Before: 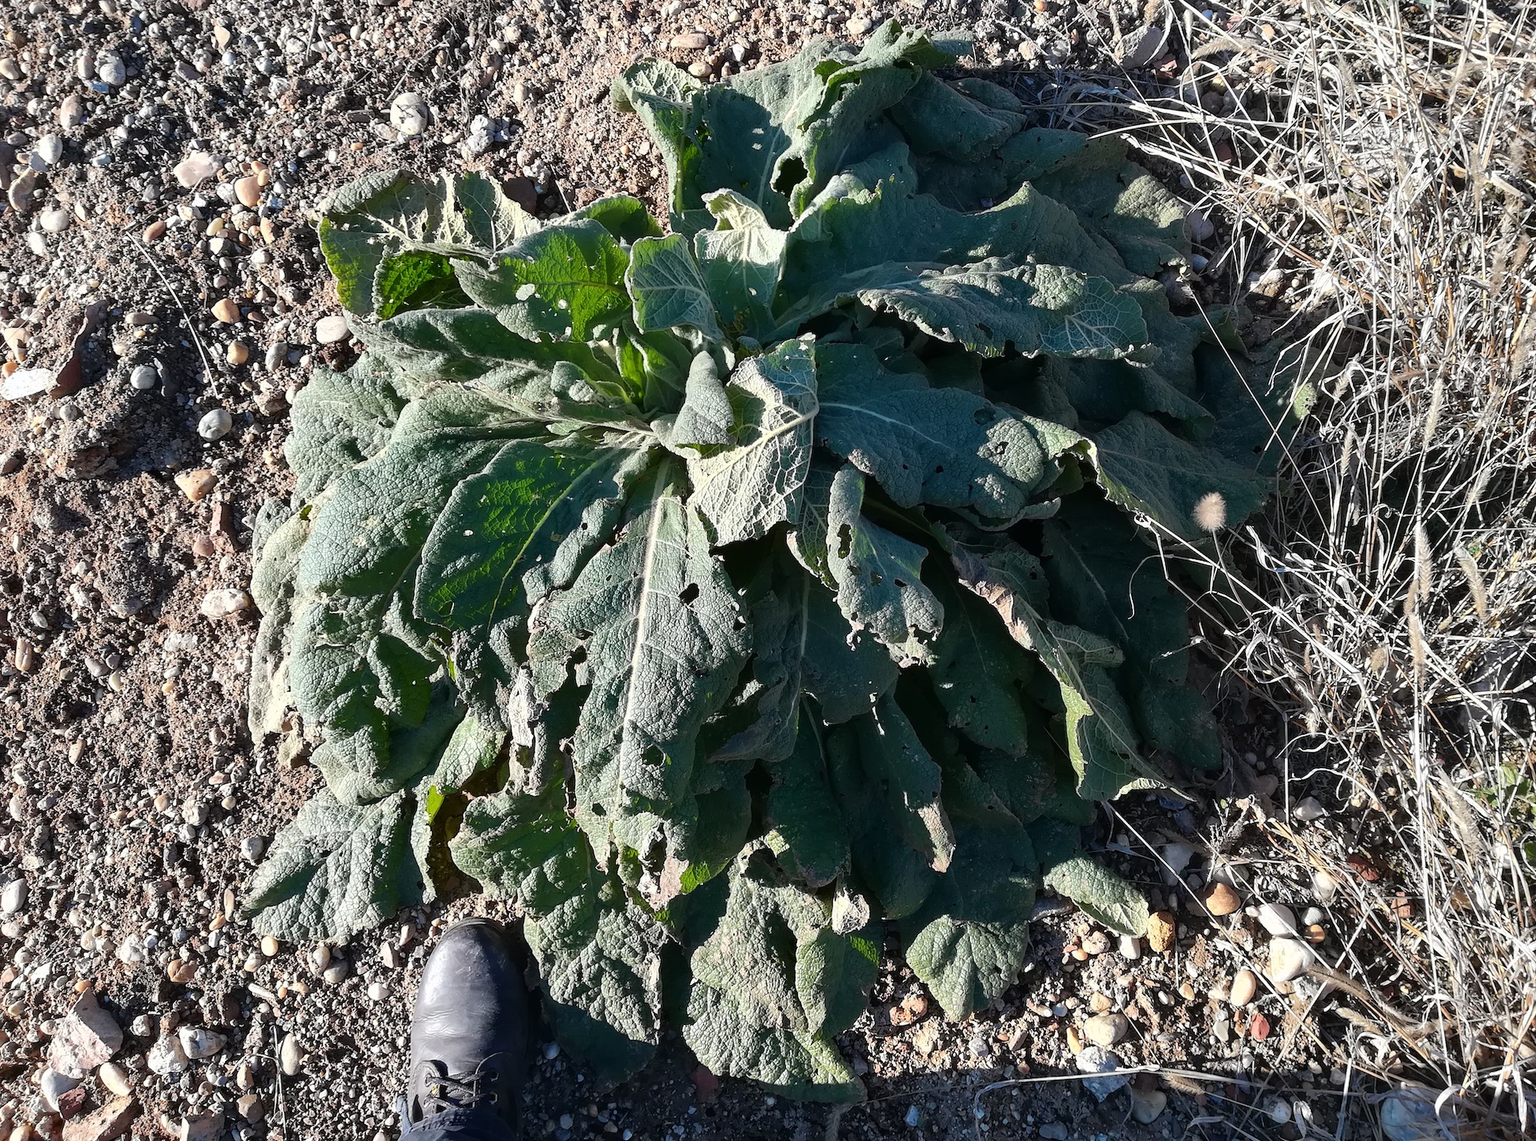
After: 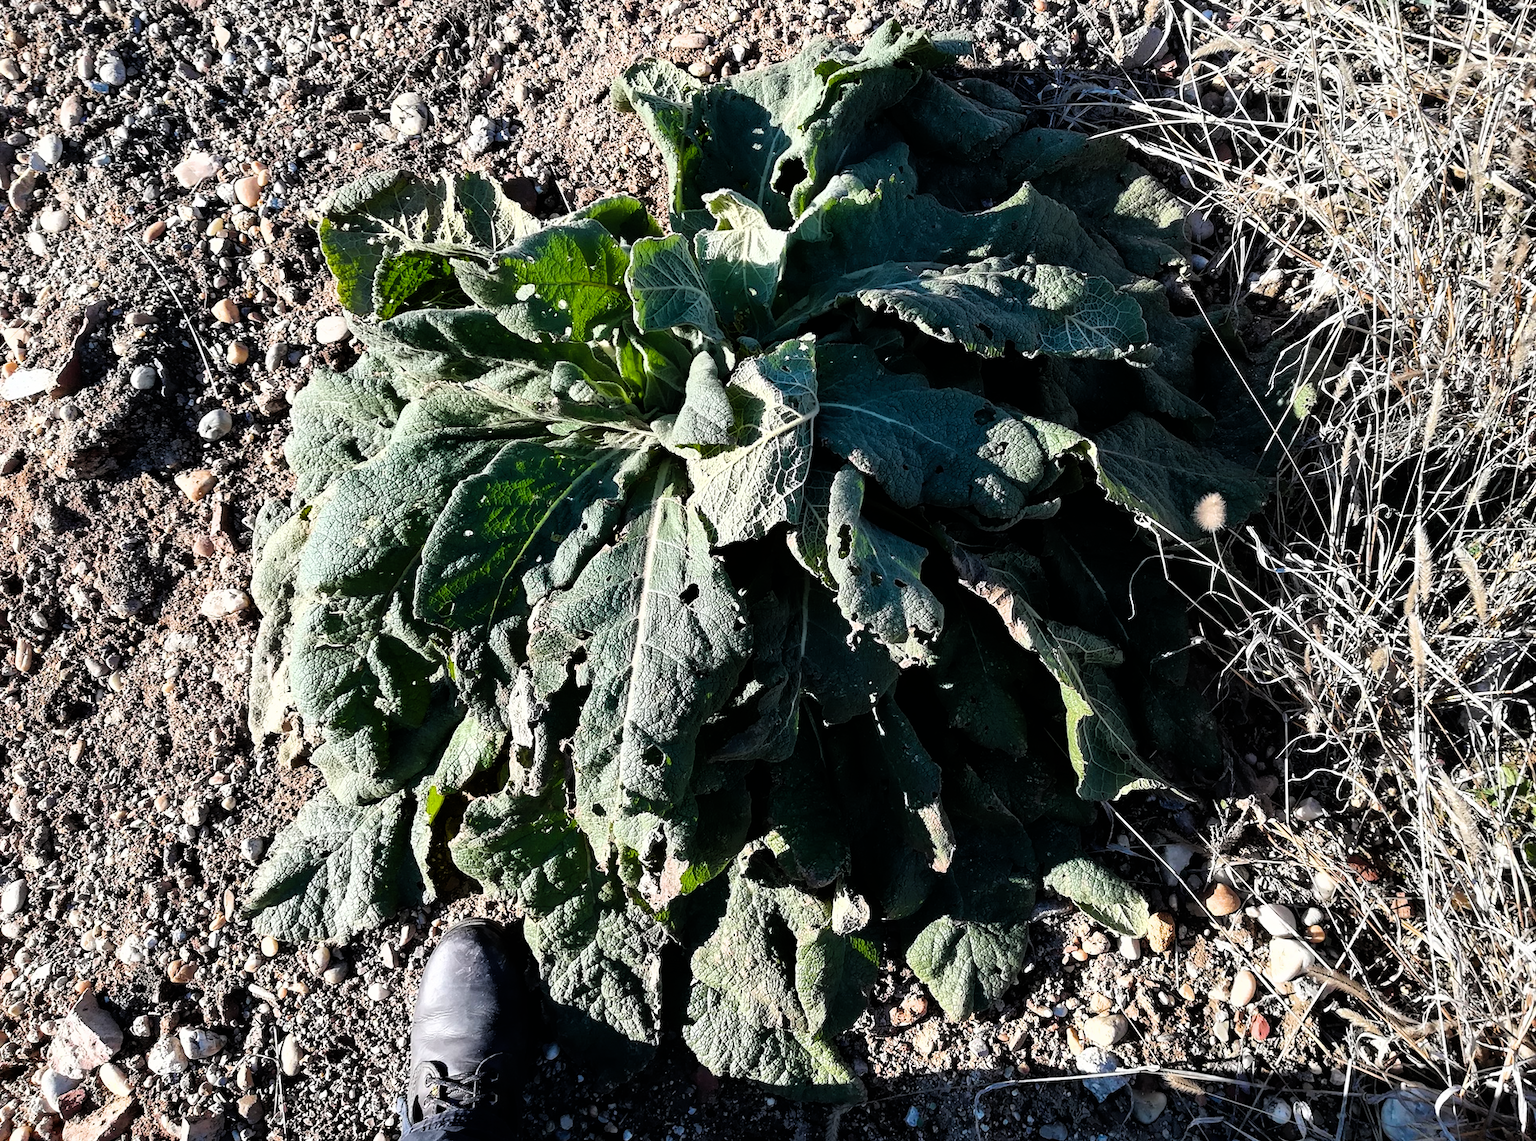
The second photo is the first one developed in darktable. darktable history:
filmic rgb: black relative exposure -6.38 EV, white relative exposure 2.43 EV, target white luminance 99.869%, hardness 5.26, latitude 0.688%, contrast 1.415, highlights saturation mix 2.91%
shadows and highlights: shadows 25.25, highlights -26.48
color balance rgb: perceptual saturation grading › global saturation 19.49%, global vibrance 14.377%
